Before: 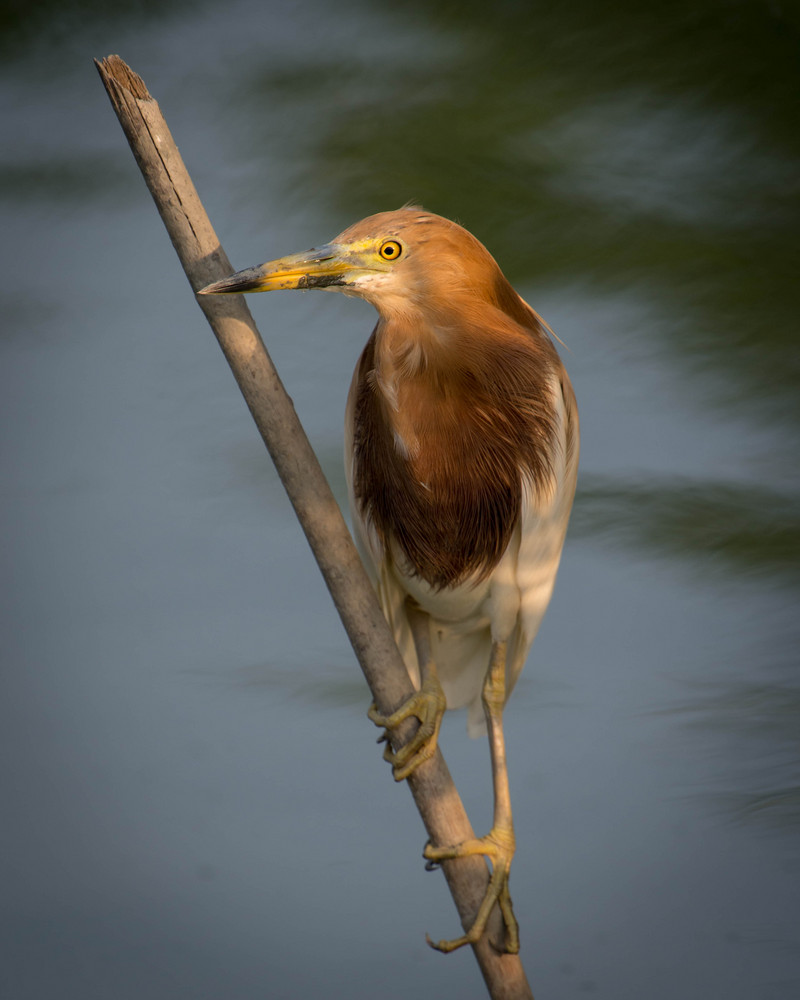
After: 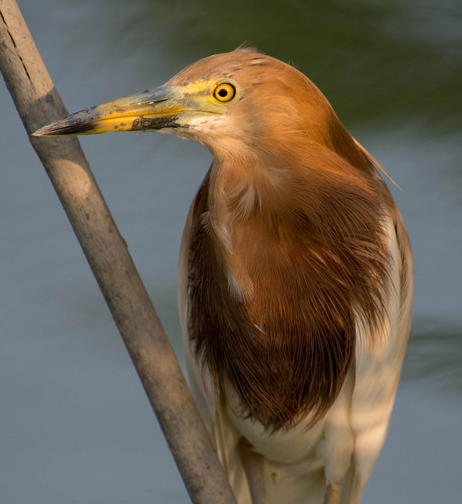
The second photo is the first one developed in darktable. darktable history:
crop: left 20.825%, top 15.849%, right 21.394%, bottom 33.741%
exposure: compensate highlight preservation false
